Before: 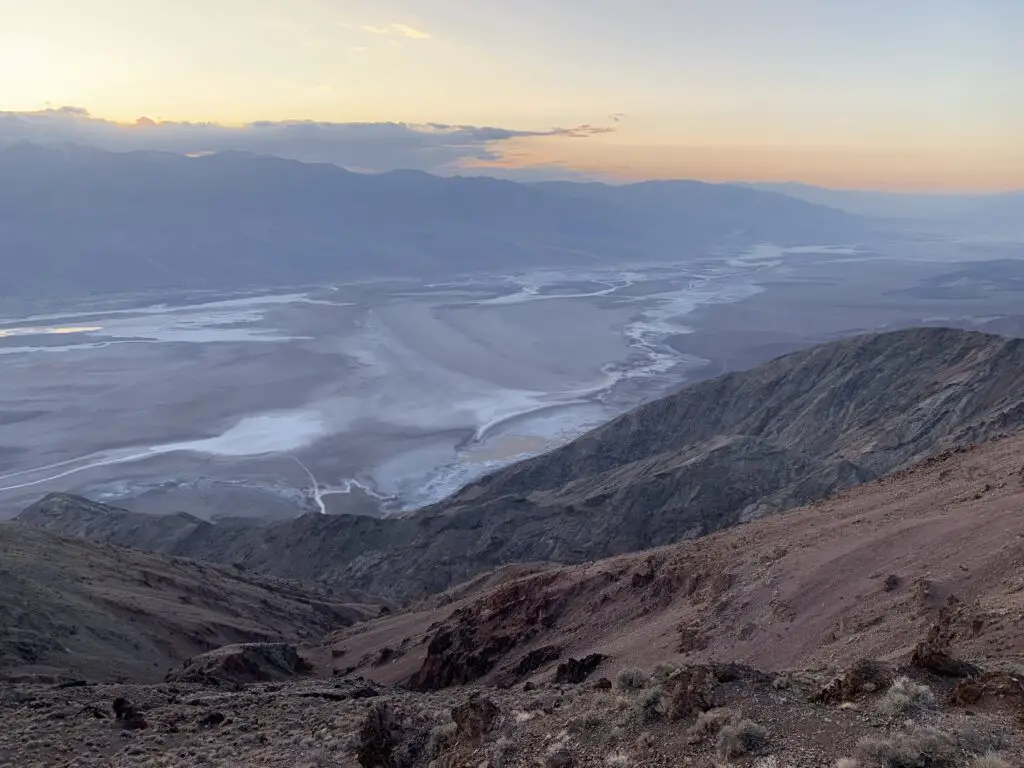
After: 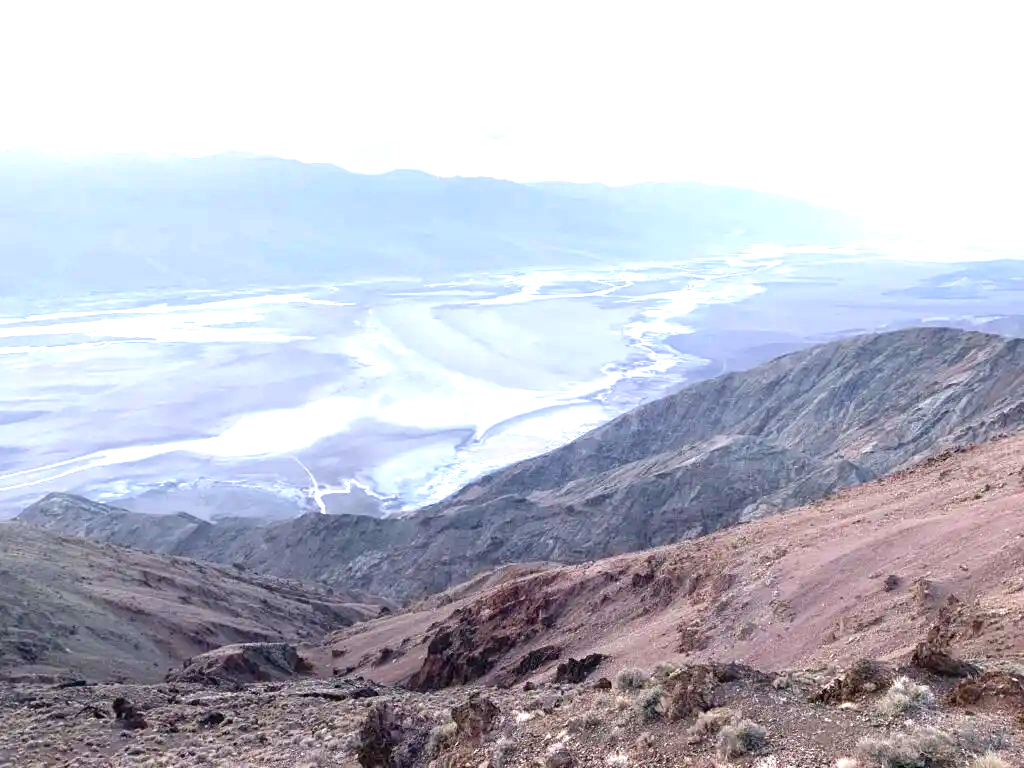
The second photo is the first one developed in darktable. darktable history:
exposure: black level correction 0, exposure 1.913 EV, compensate highlight preservation false
velvia: strength 10.03%
